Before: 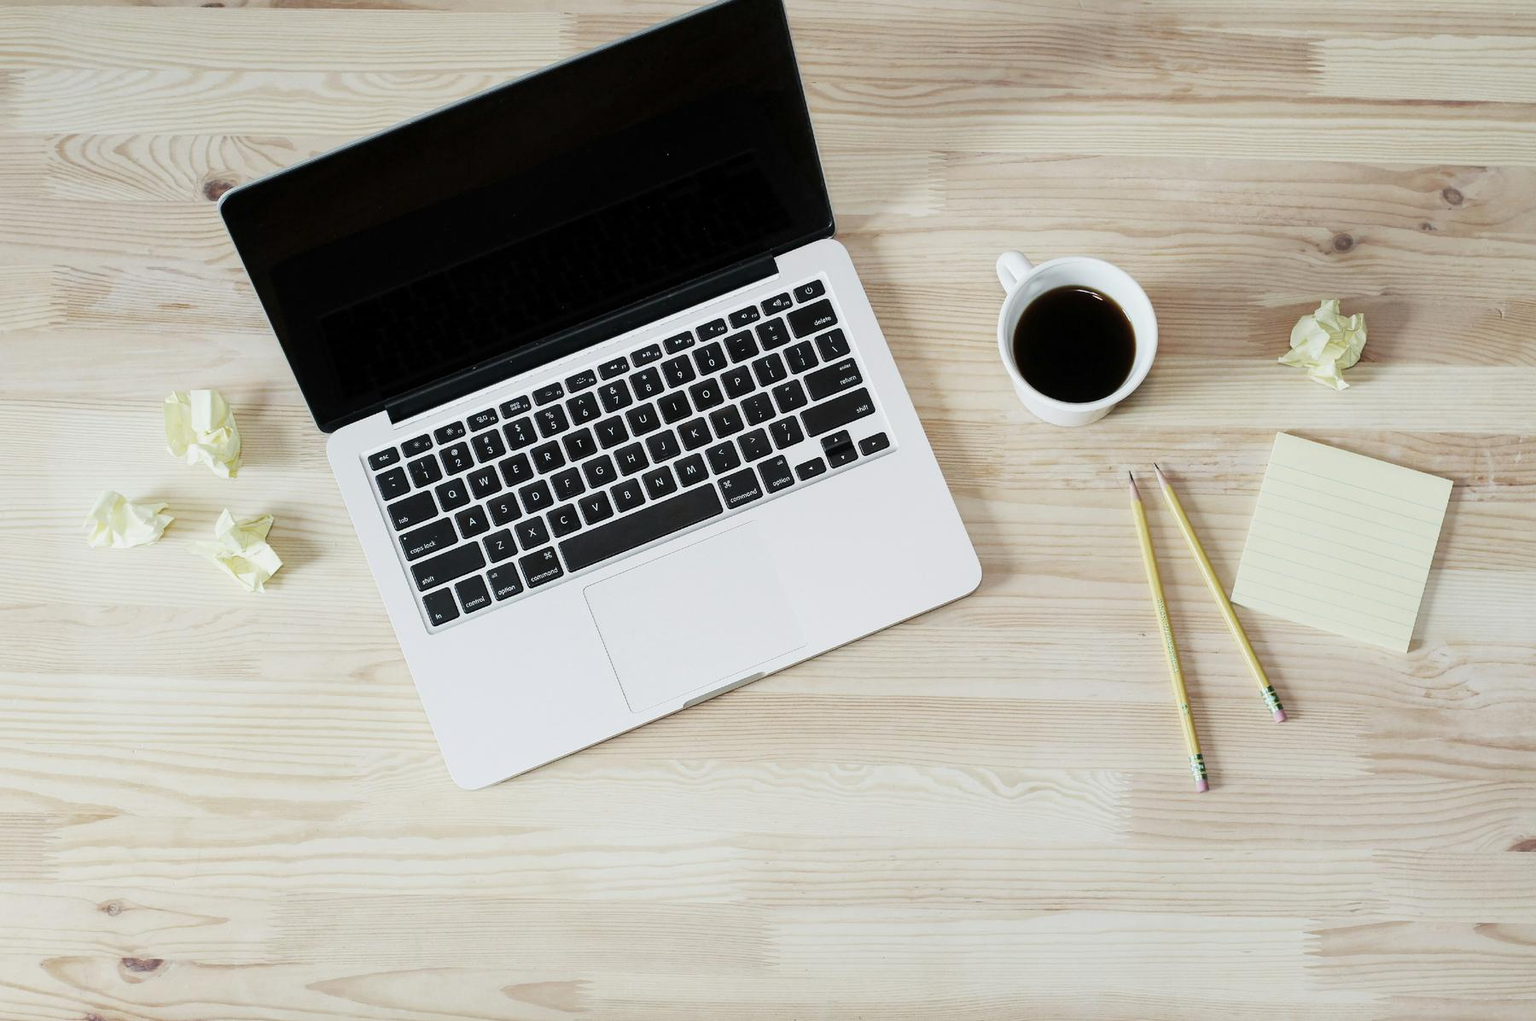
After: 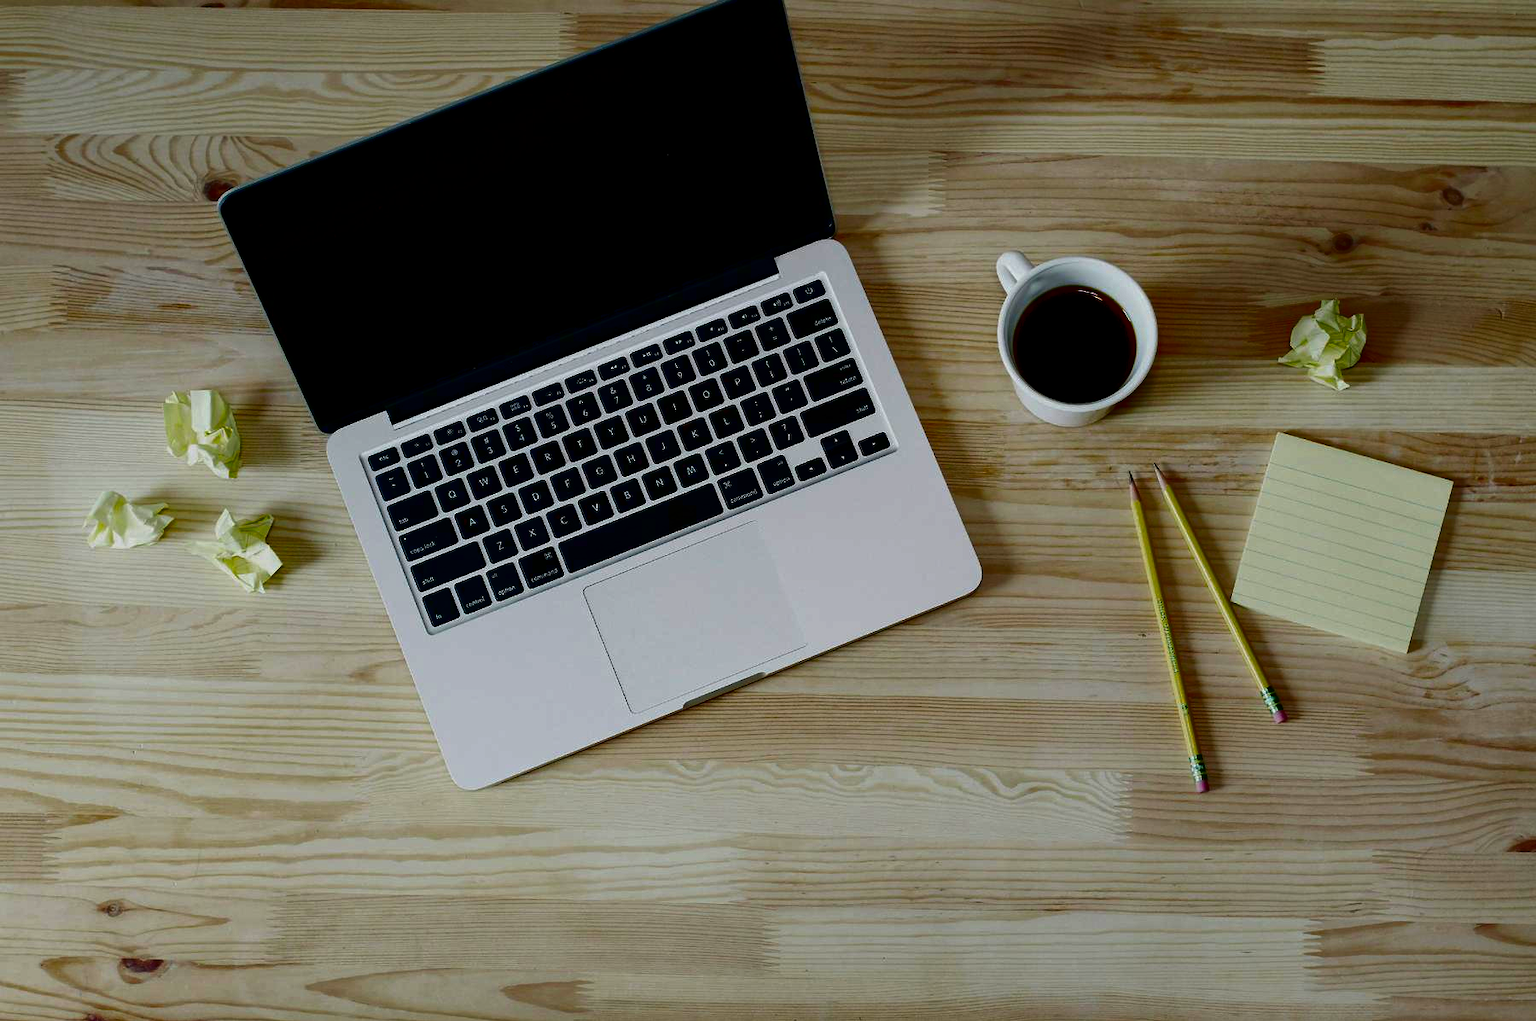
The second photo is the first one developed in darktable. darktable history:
levels: mode automatic
contrast brightness saturation: brightness -1, saturation 1
